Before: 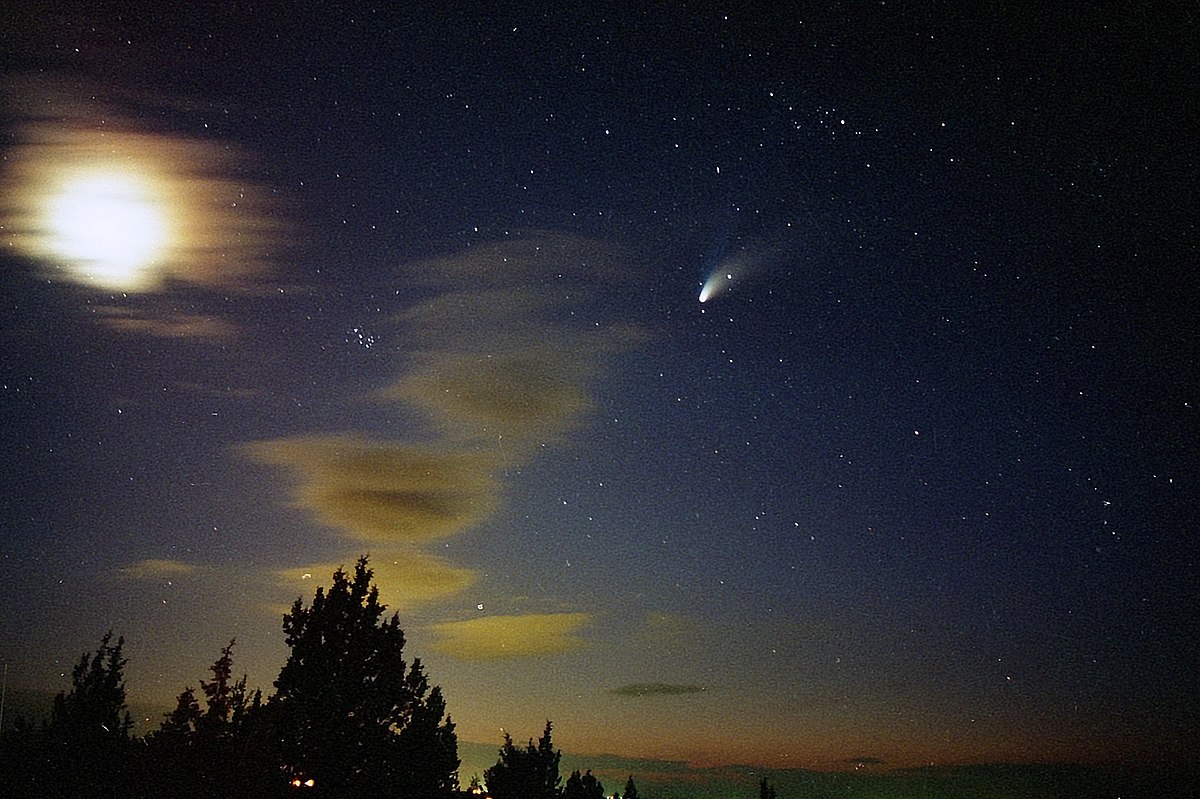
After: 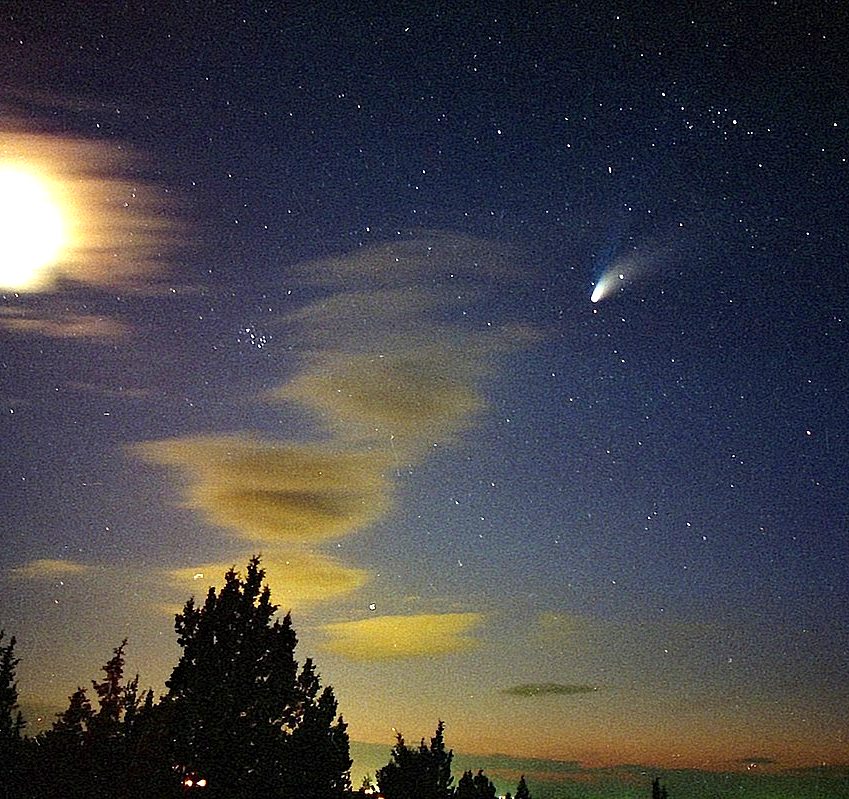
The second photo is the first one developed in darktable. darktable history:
exposure: black level correction 0.001, exposure 1.05 EV, compensate exposure bias true, compensate highlight preservation false
crop and rotate: left 9.061%, right 20.142%
haze removal: compatibility mode true, adaptive false
